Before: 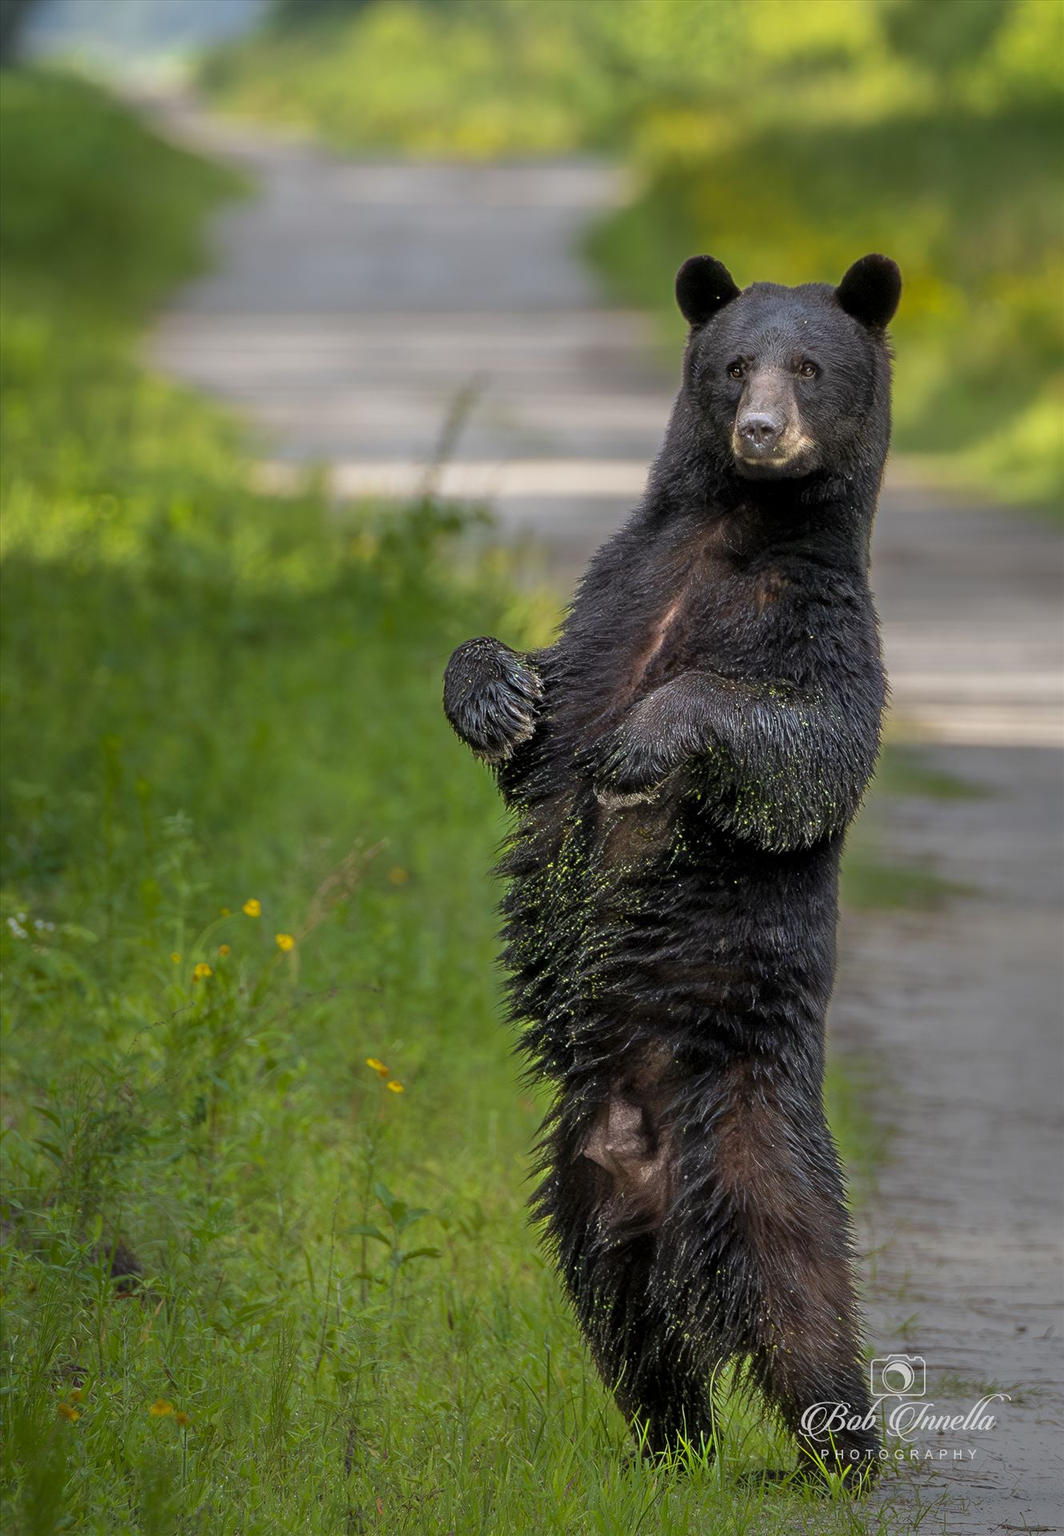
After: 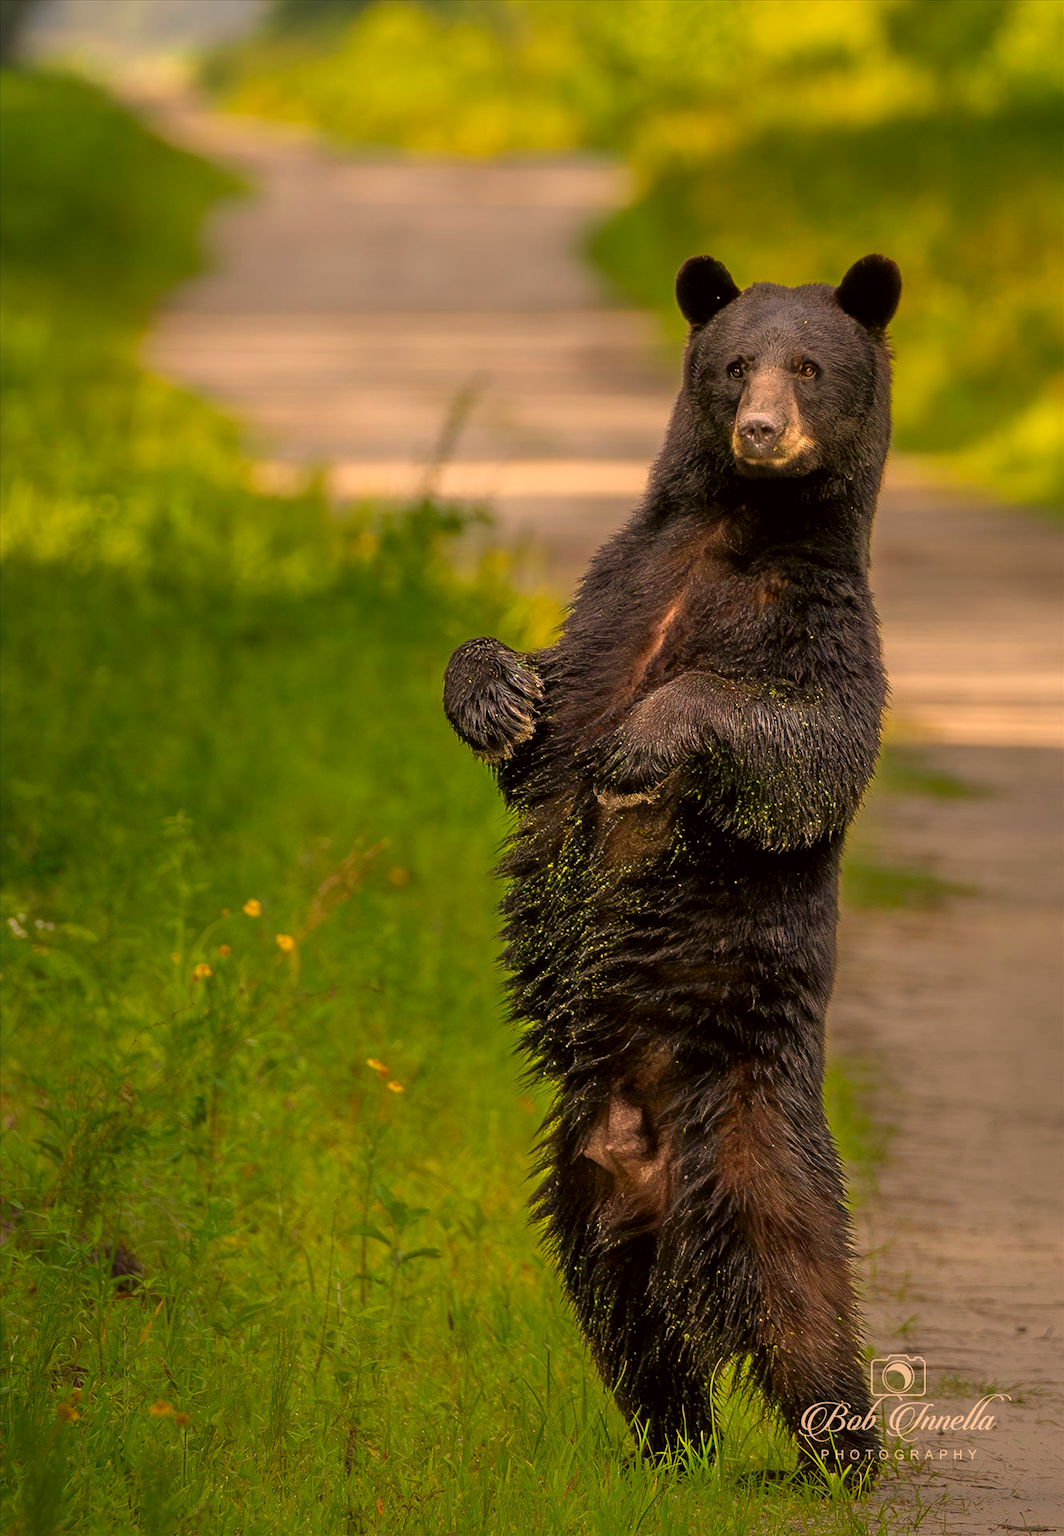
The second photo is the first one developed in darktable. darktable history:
color correction: highlights a* 18.42, highlights b* 35.04, shadows a* 1.4, shadows b* 6.48, saturation 1.04
